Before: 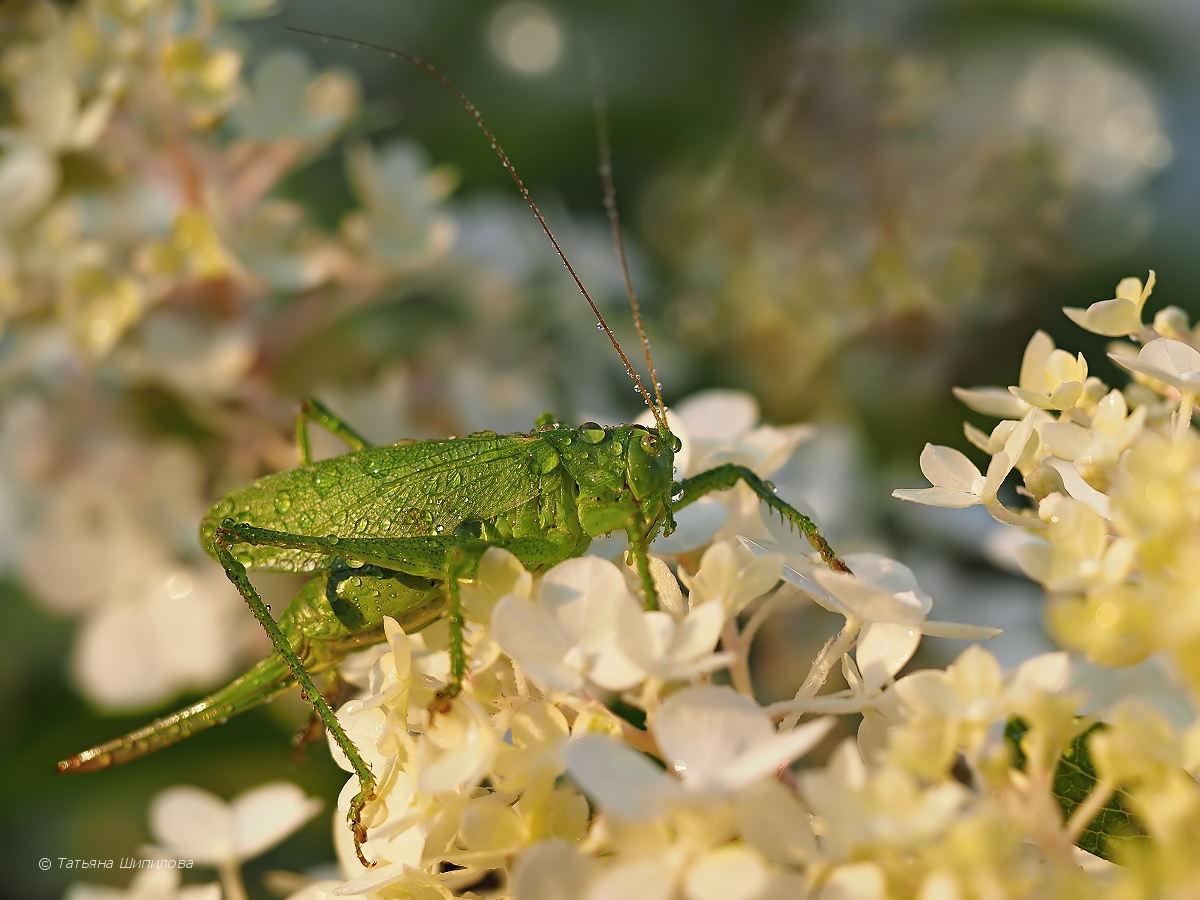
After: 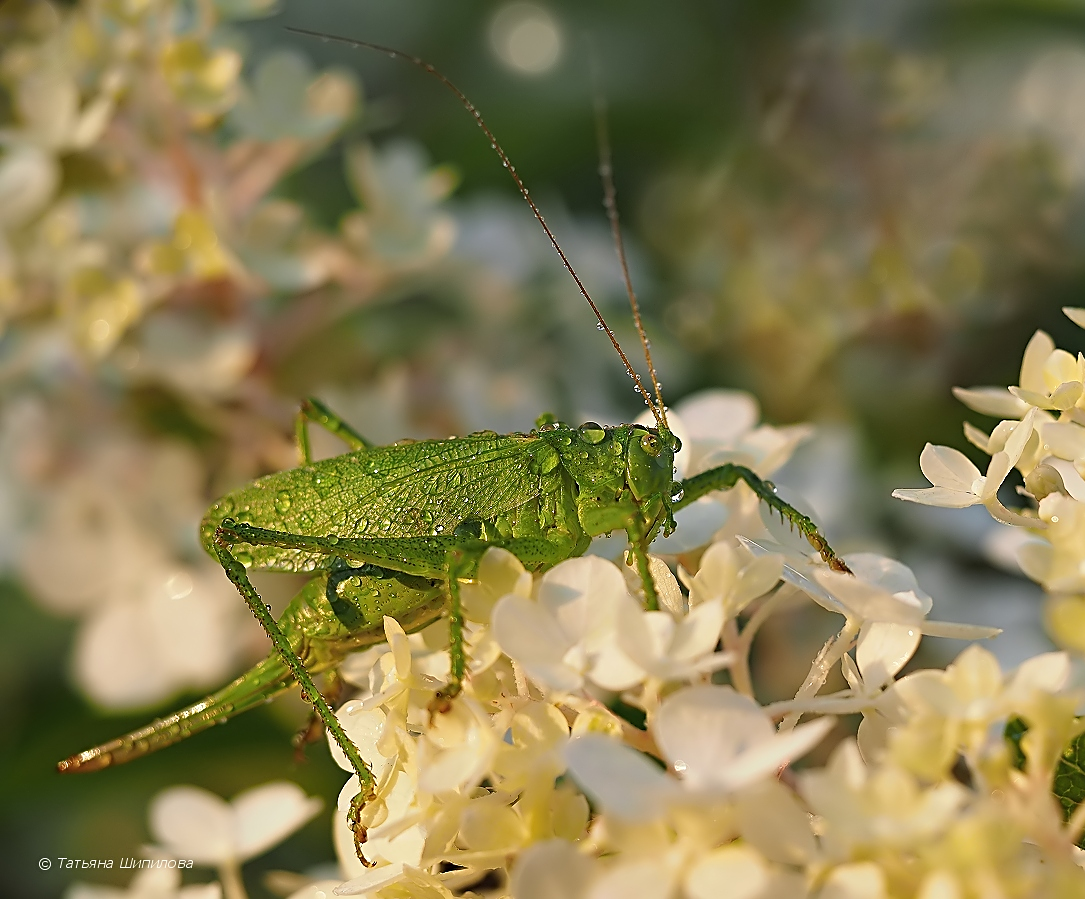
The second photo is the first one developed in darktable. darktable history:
sharpen: on, module defaults
crop: right 9.509%, bottom 0.031%
